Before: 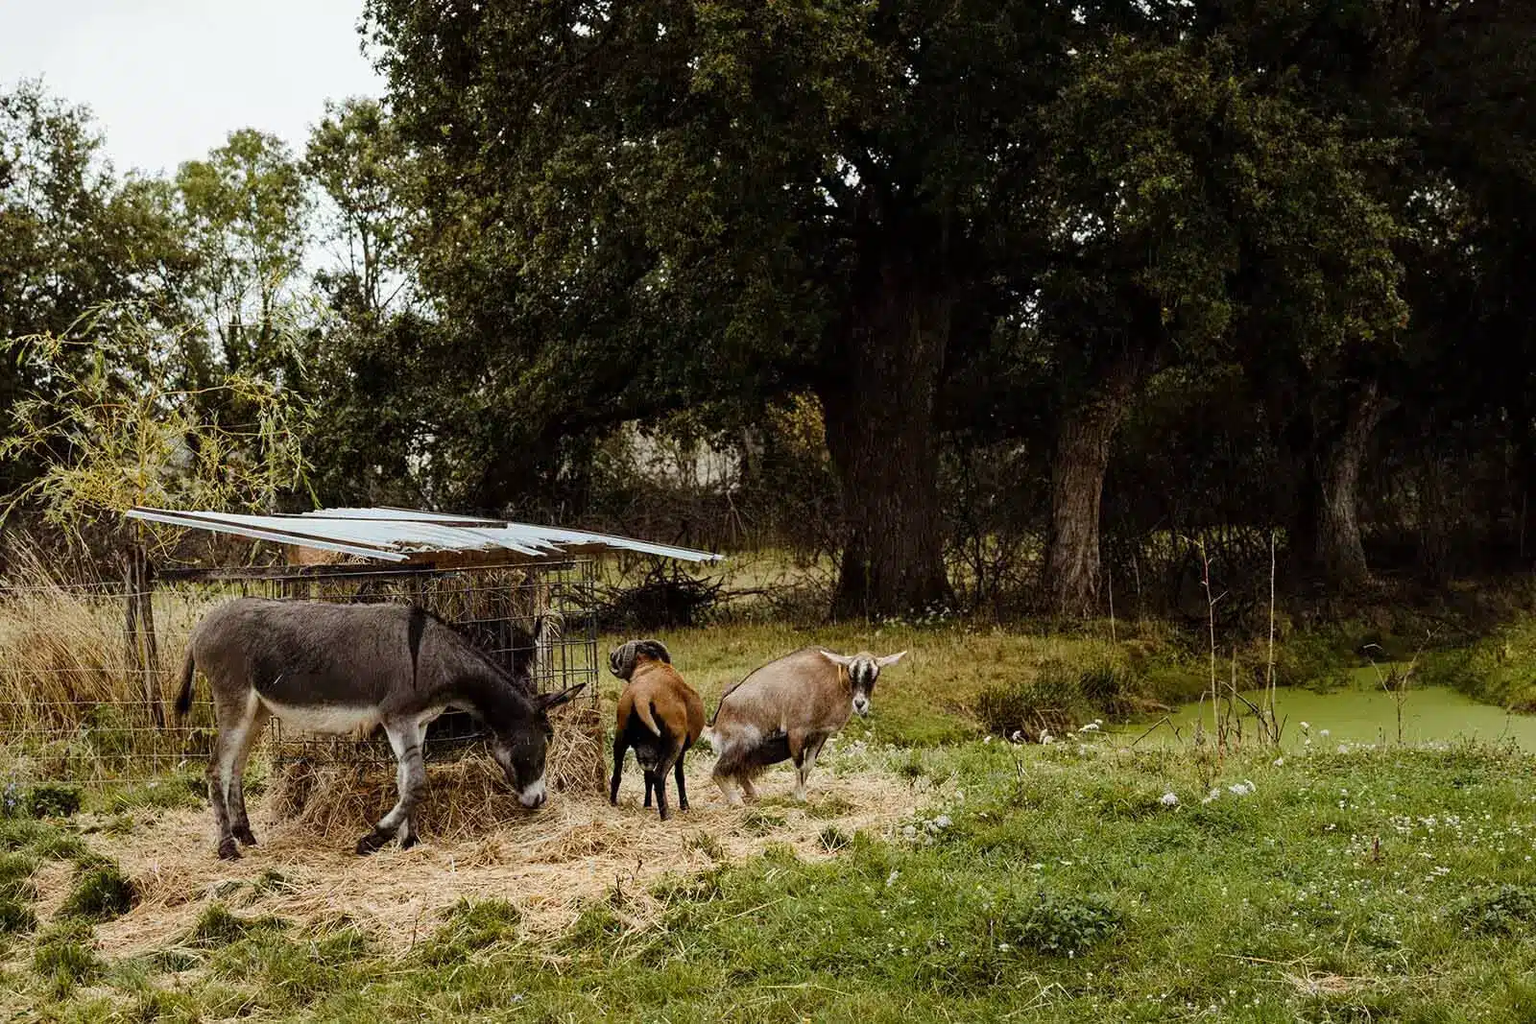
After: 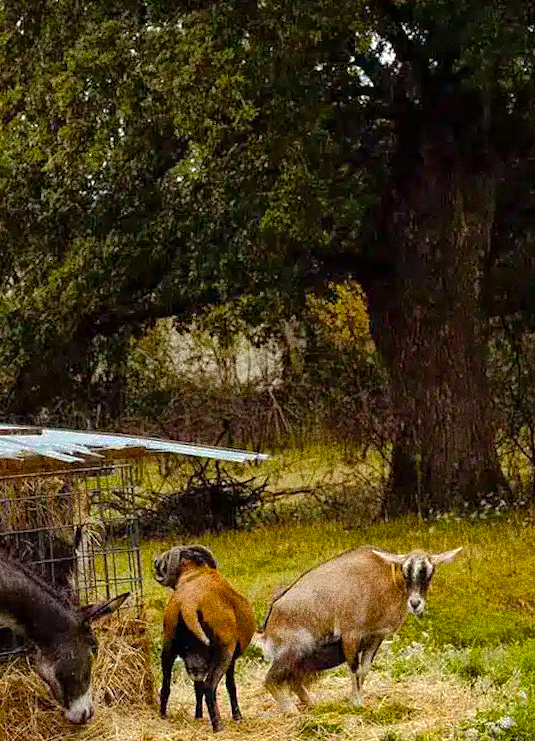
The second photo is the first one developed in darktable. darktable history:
shadows and highlights: on, module defaults
grain: coarseness 10.62 ISO, strength 55.56%
color balance rgb: perceptual saturation grading › global saturation 36%, perceptual brilliance grading › global brilliance 10%, global vibrance 20%
crop and rotate: left 29.476%, top 10.214%, right 35.32%, bottom 17.333%
rotate and perspective: rotation -2.12°, lens shift (vertical) 0.009, lens shift (horizontal) -0.008, automatic cropping original format, crop left 0.036, crop right 0.964, crop top 0.05, crop bottom 0.959
